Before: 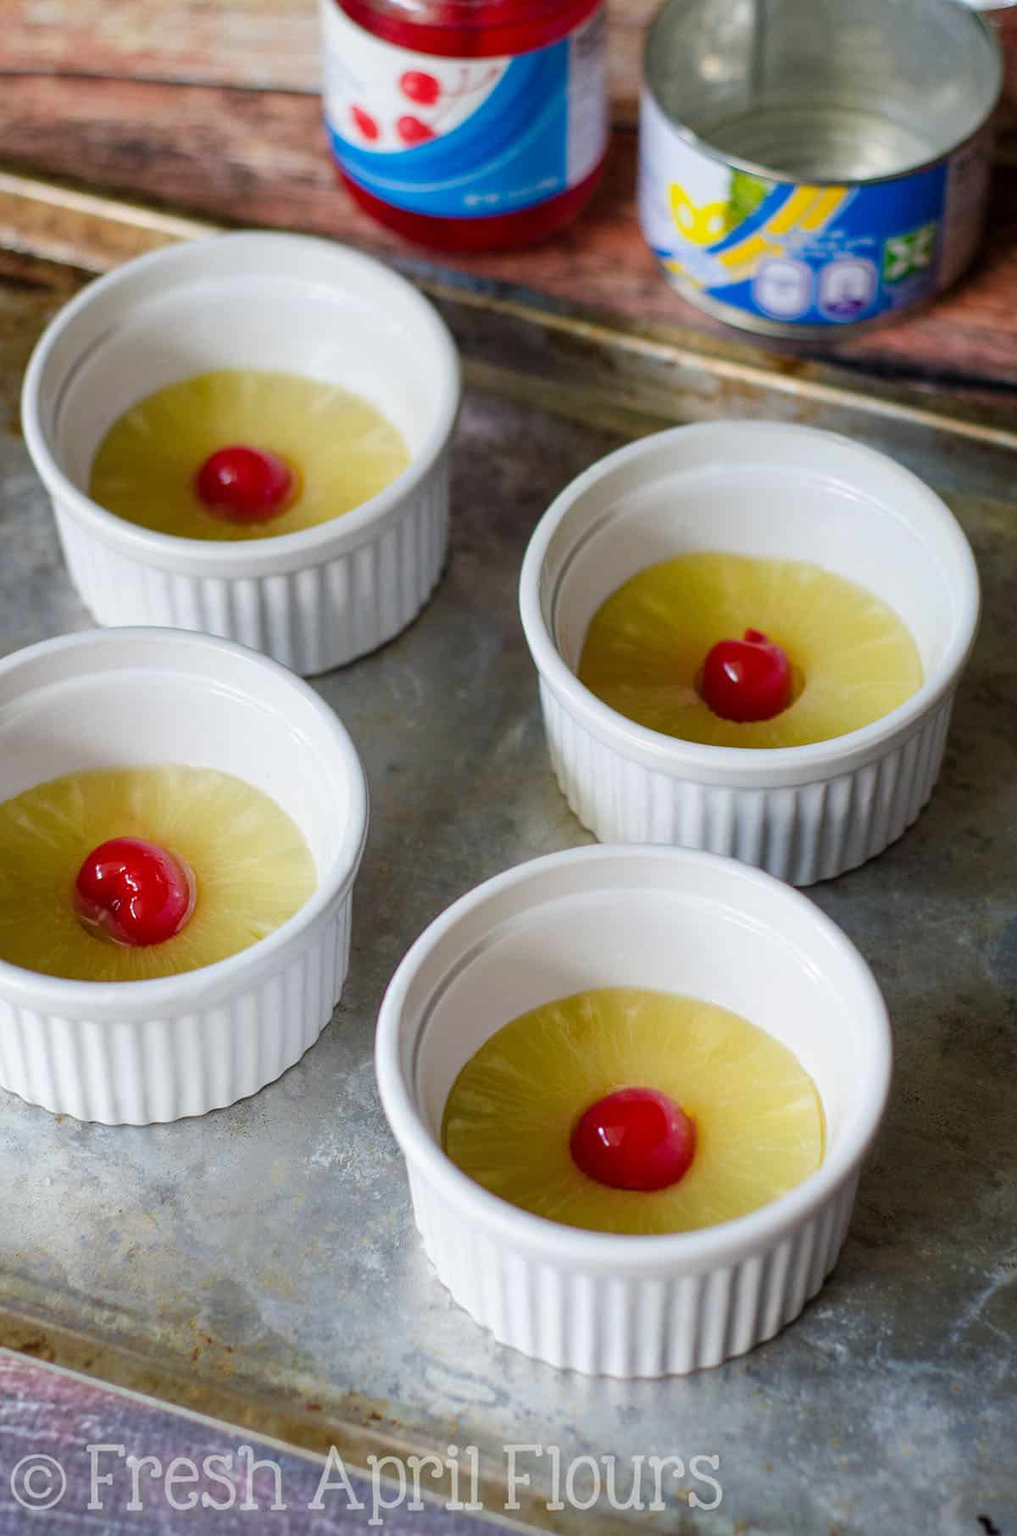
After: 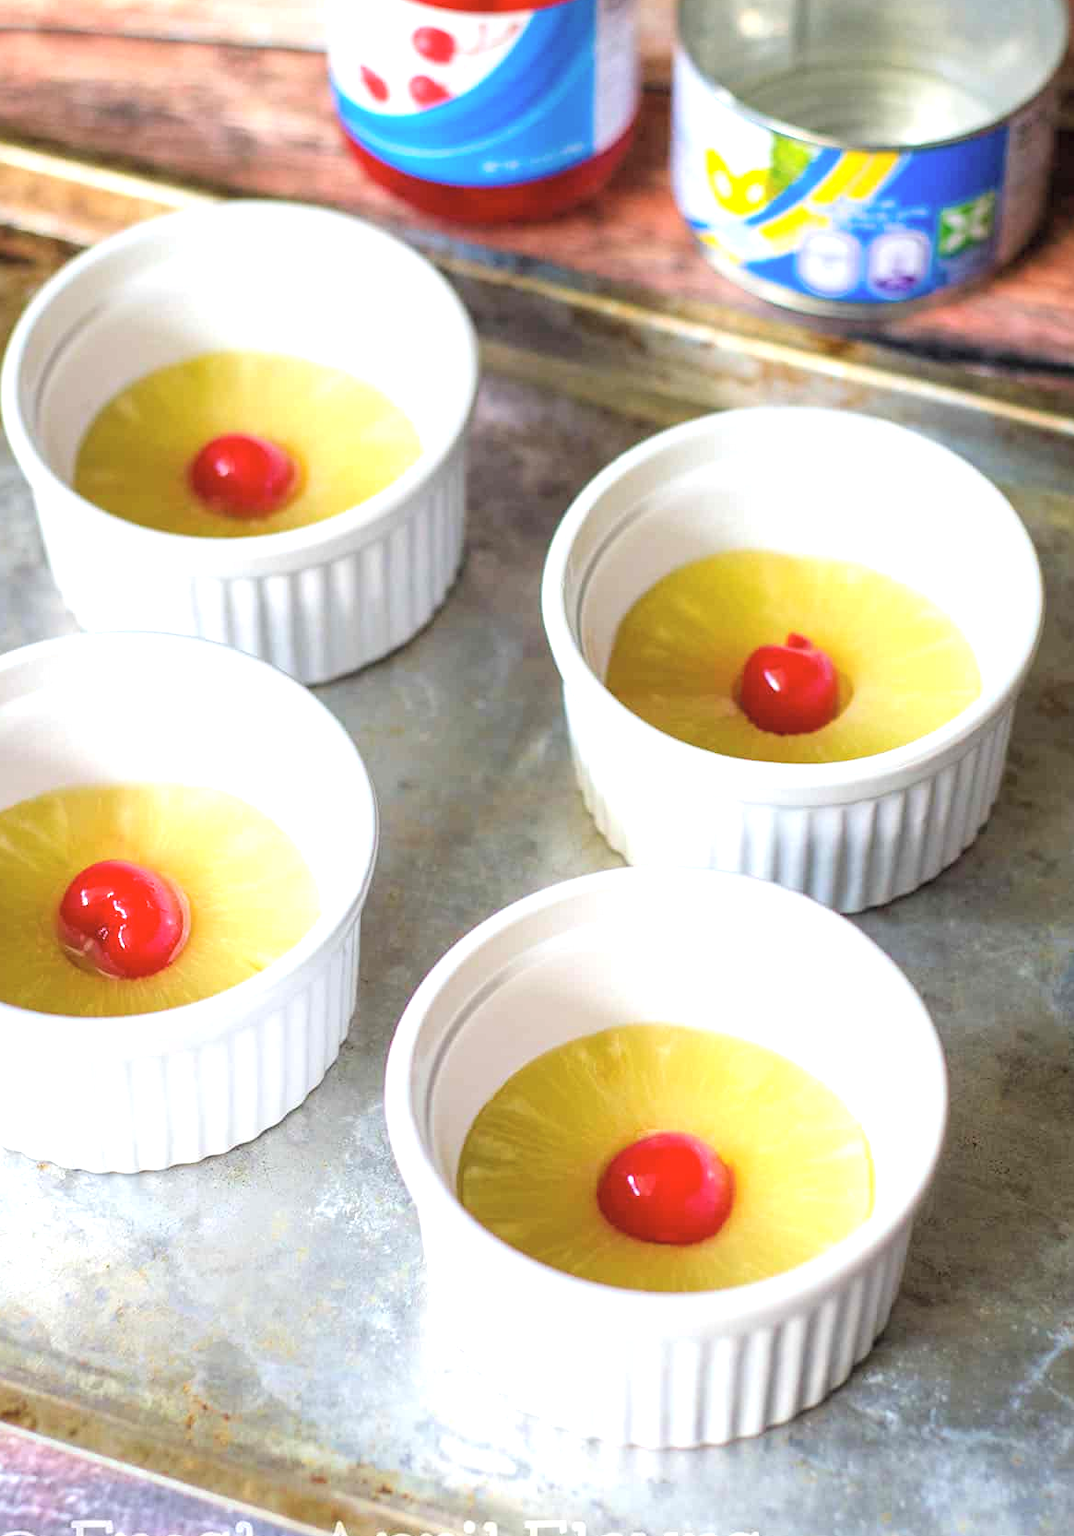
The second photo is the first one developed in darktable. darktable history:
contrast brightness saturation: brightness 0.144
exposure: exposure 1.001 EV, compensate exposure bias true, compensate highlight preservation false
crop: left 2.087%, top 3.054%, right 0.754%, bottom 4.981%
